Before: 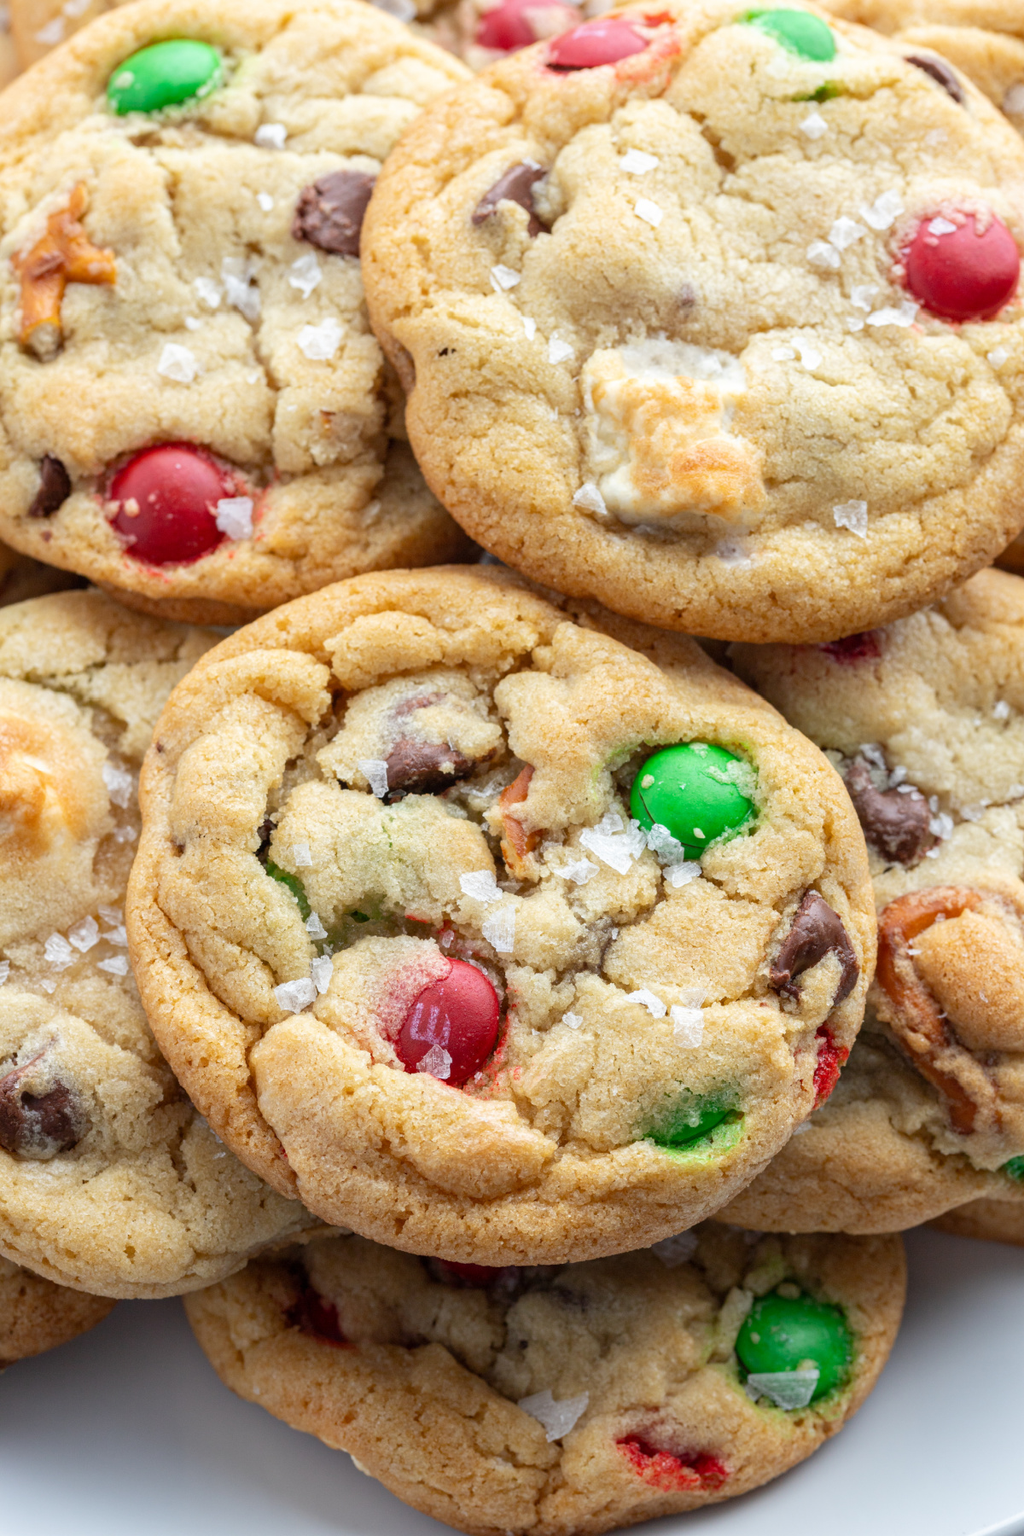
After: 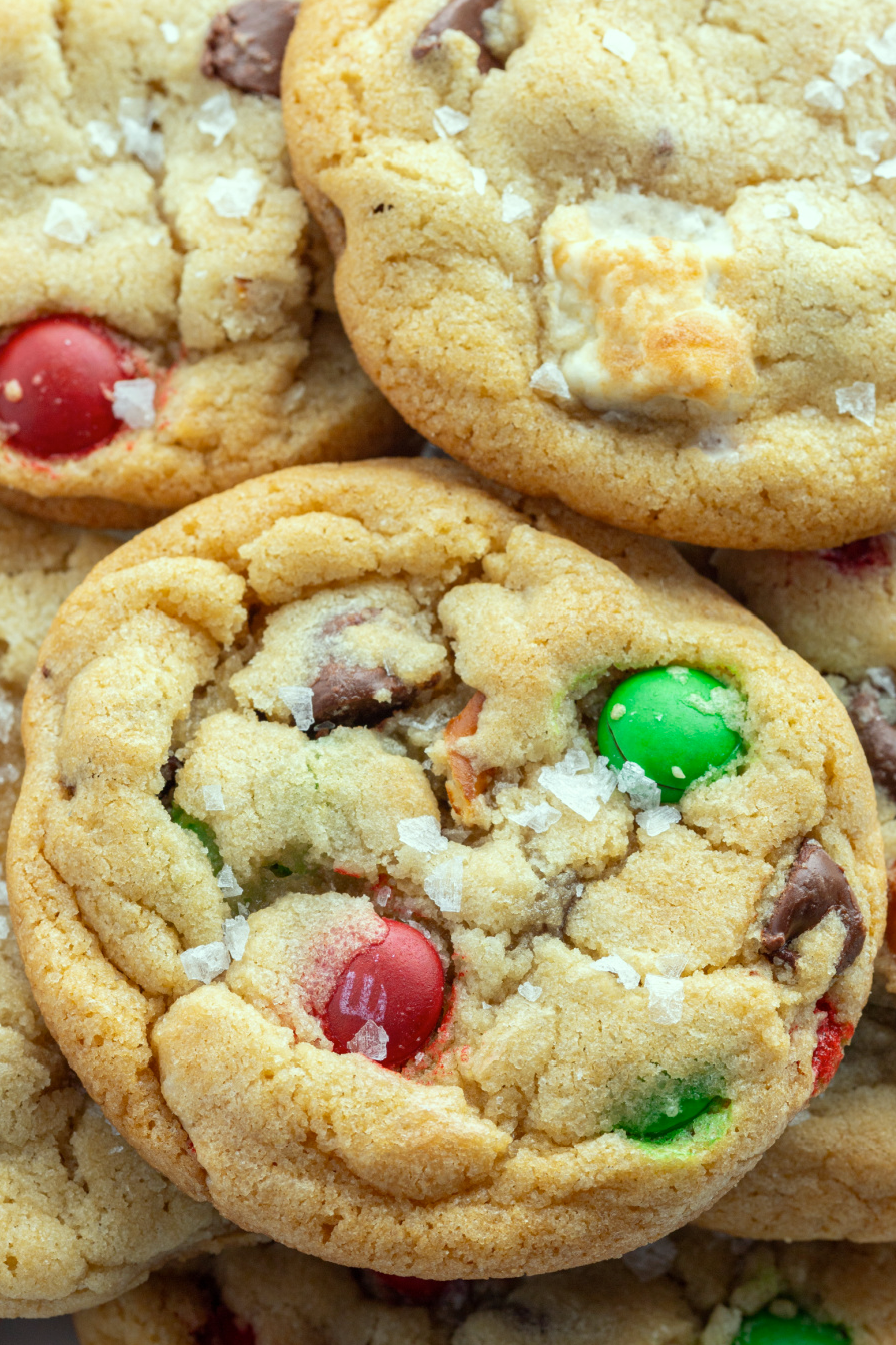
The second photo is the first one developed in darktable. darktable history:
crop and rotate: left 11.831%, top 11.346%, right 13.429%, bottom 13.899%
color correction: highlights a* -8, highlights b* 3.1
